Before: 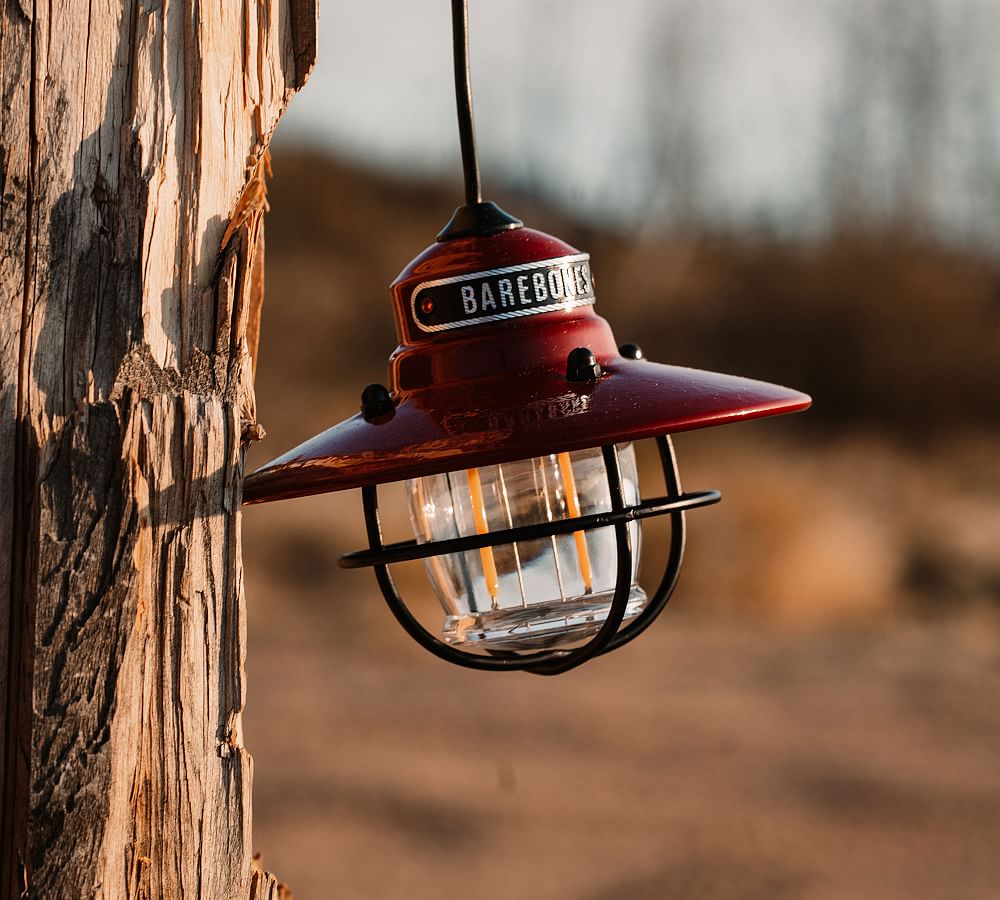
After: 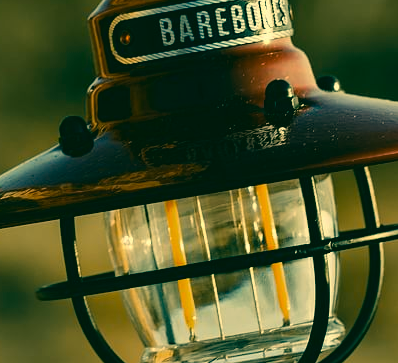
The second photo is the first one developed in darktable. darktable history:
color correction: highlights a* 1.87, highlights b* 34.61, shadows a* -36, shadows b* -5.6
crop: left 30.201%, top 29.803%, right 29.962%, bottom 29.79%
